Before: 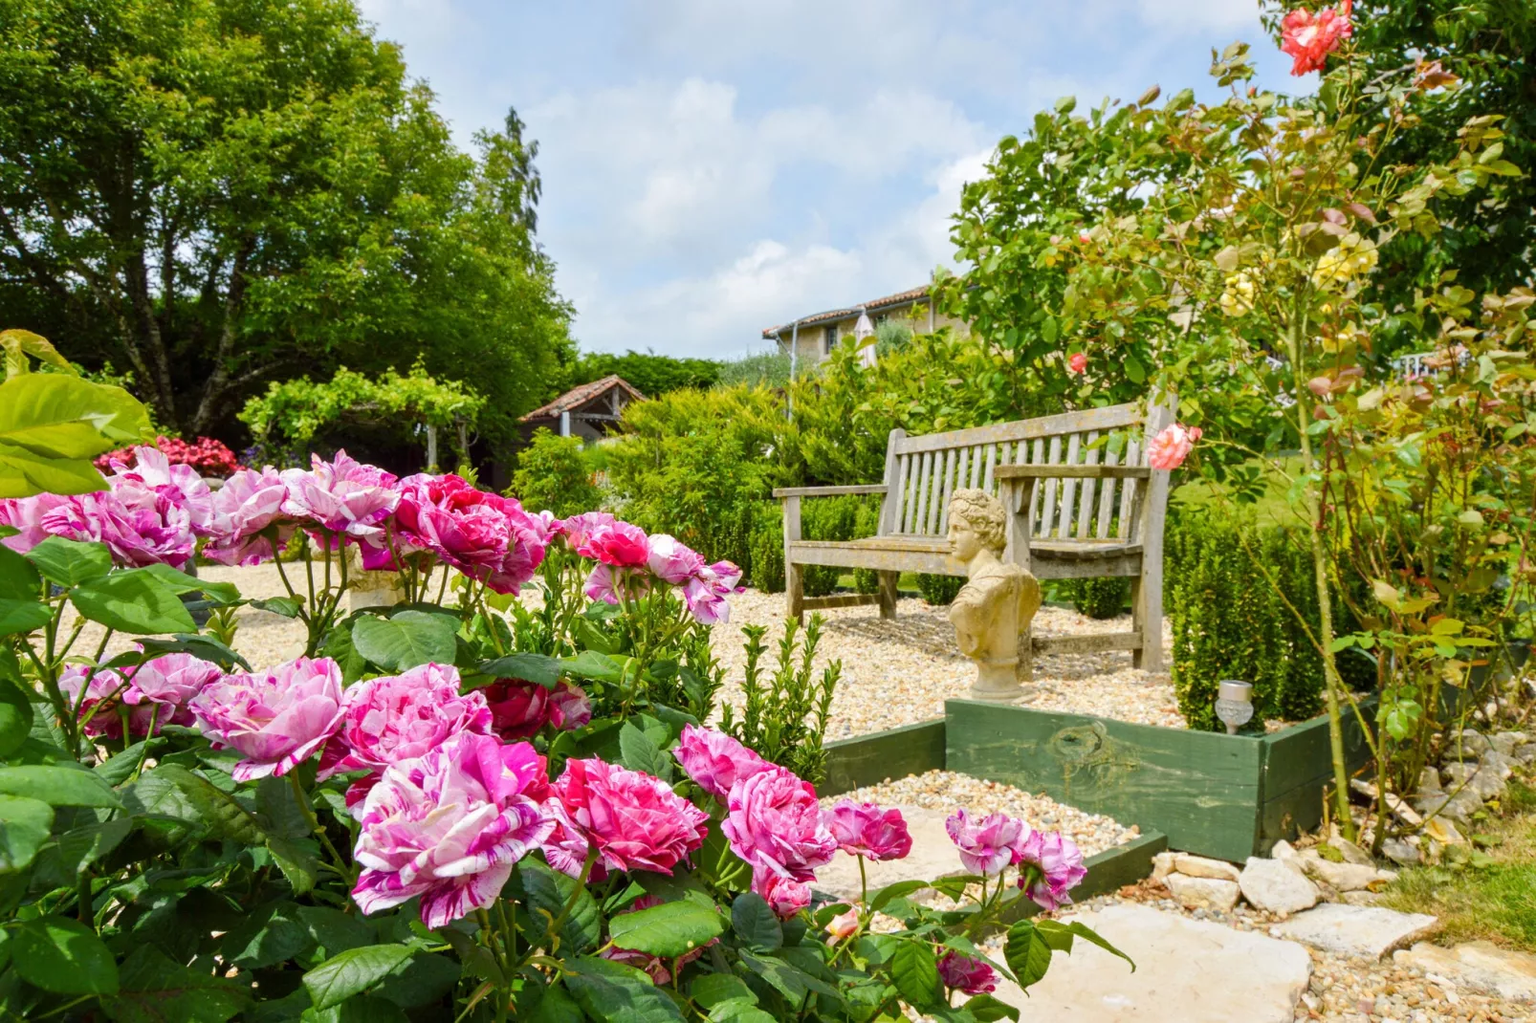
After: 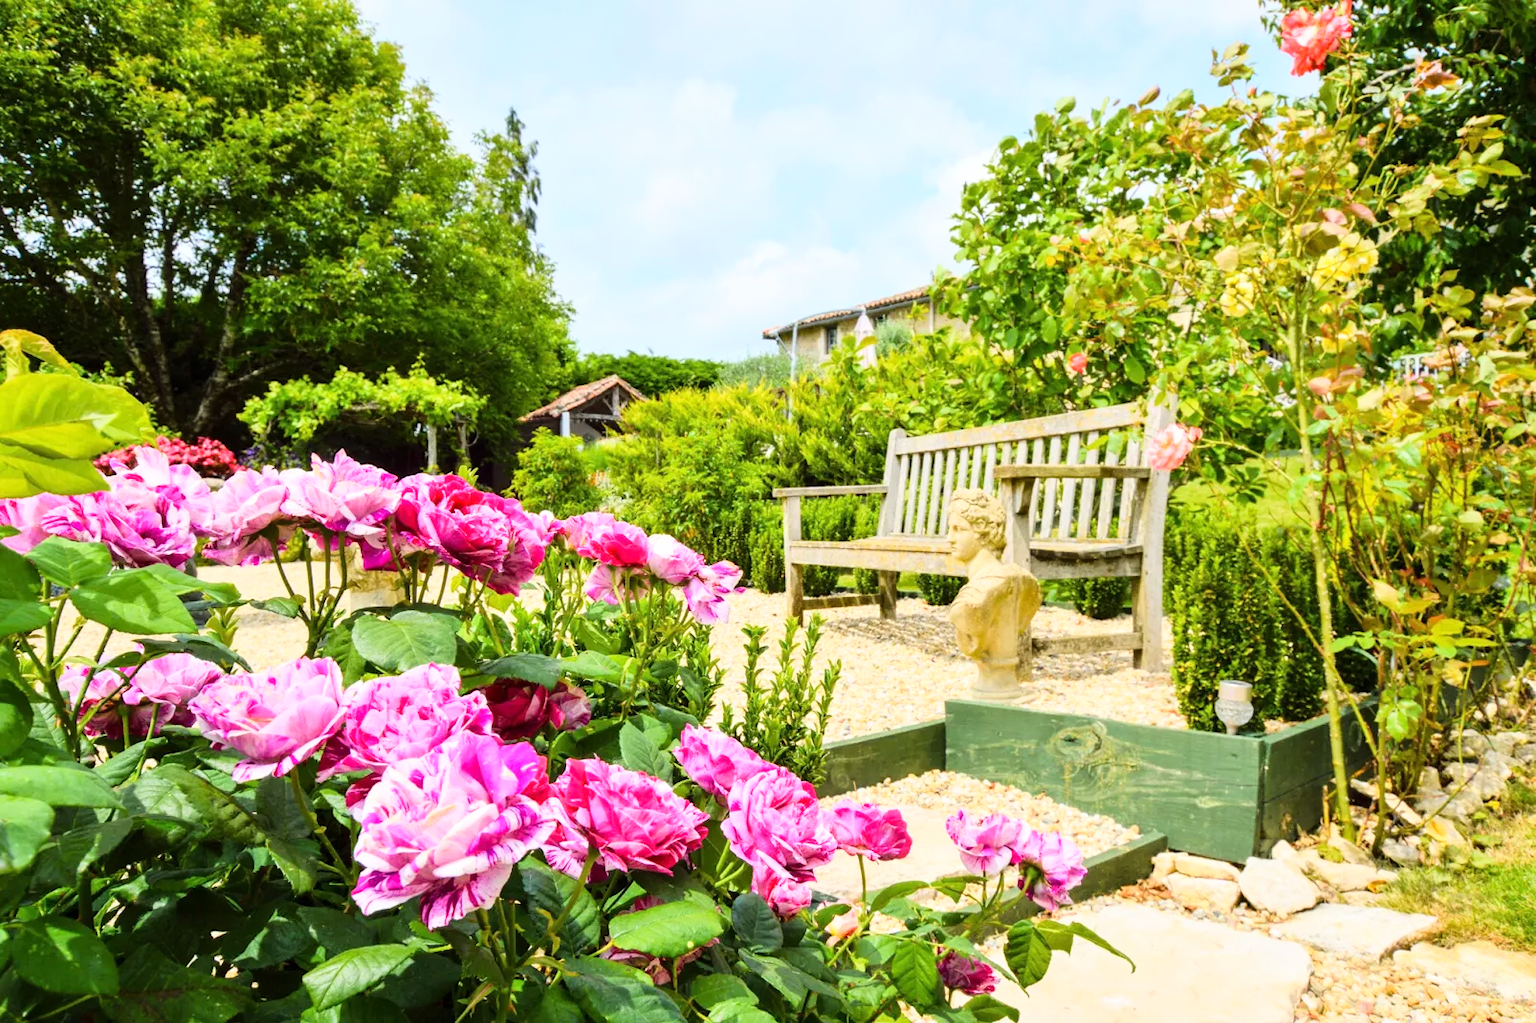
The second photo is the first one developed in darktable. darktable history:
base curve: curves: ch0 [(0, 0) (0.028, 0.03) (0.121, 0.232) (0.46, 0.748) (0.859, 0.968) (1, 1)]
